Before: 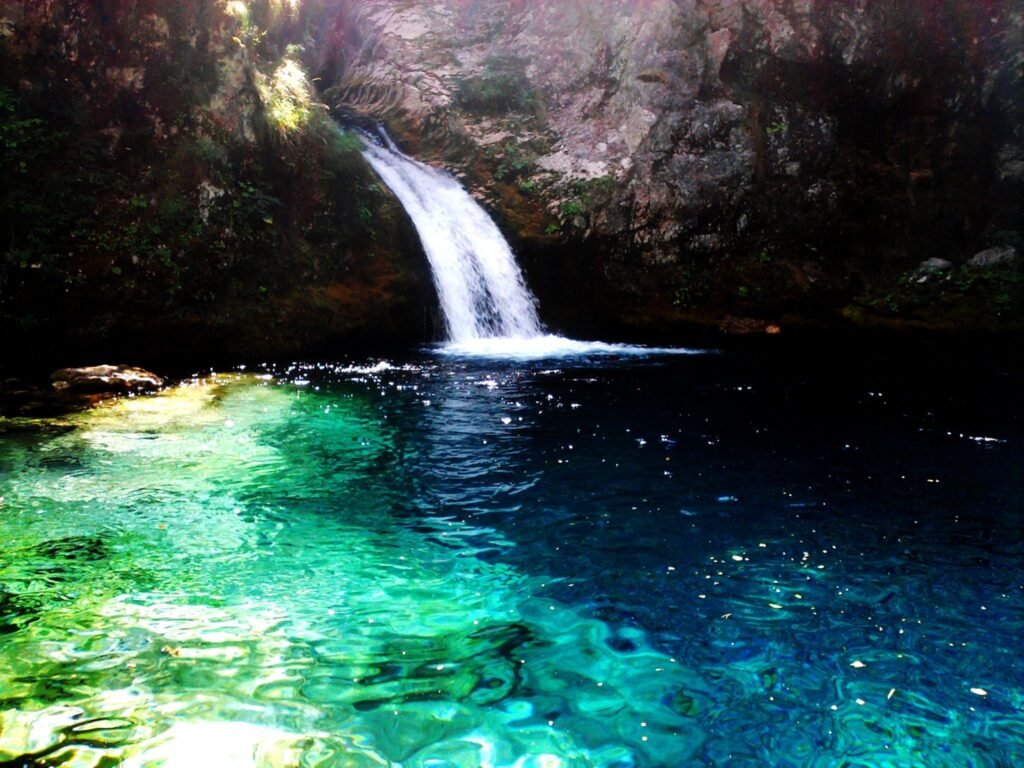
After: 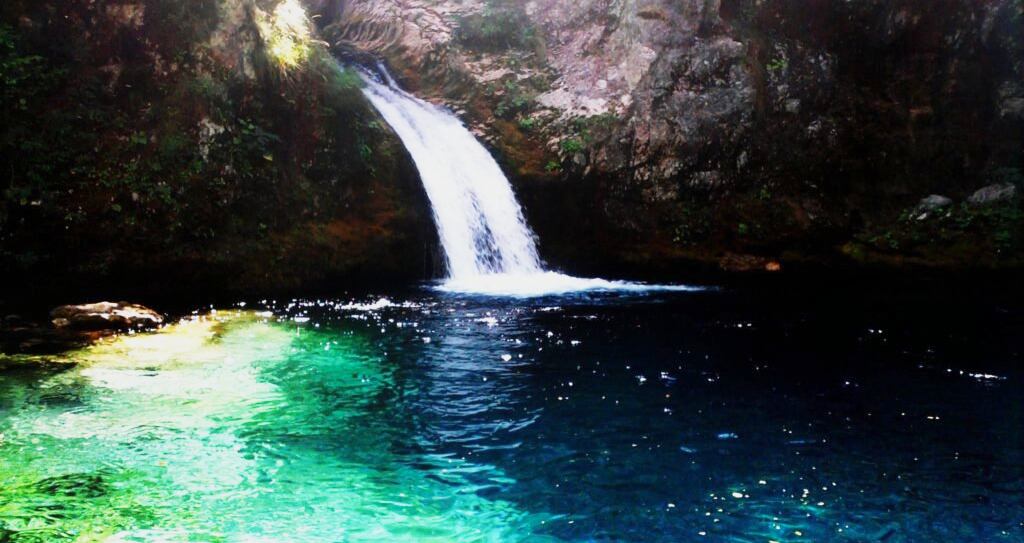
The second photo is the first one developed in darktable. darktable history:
base curve: curves: ch0 [(0, 0) (0.088, 0.125) (0.176, 0.251) (0.354, 0.501) (0.613, 0.749) (1, 0.877)], preserve colors none
contrast equalizer: octaves 7, y [[0.6 ×6], [0.55 ×6], [0 ×6], [0 ×6], [0 ×6]], mix -0.2
crop and rotate: top 8.293%, bottom 20.996%
